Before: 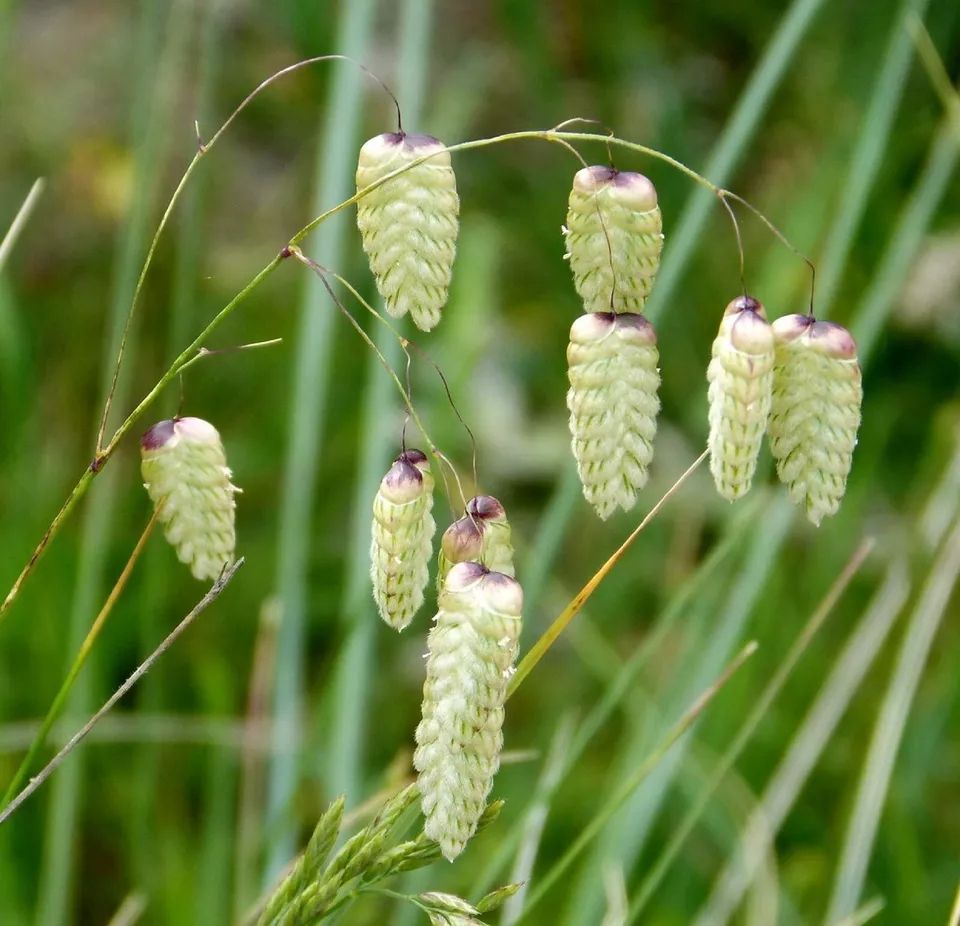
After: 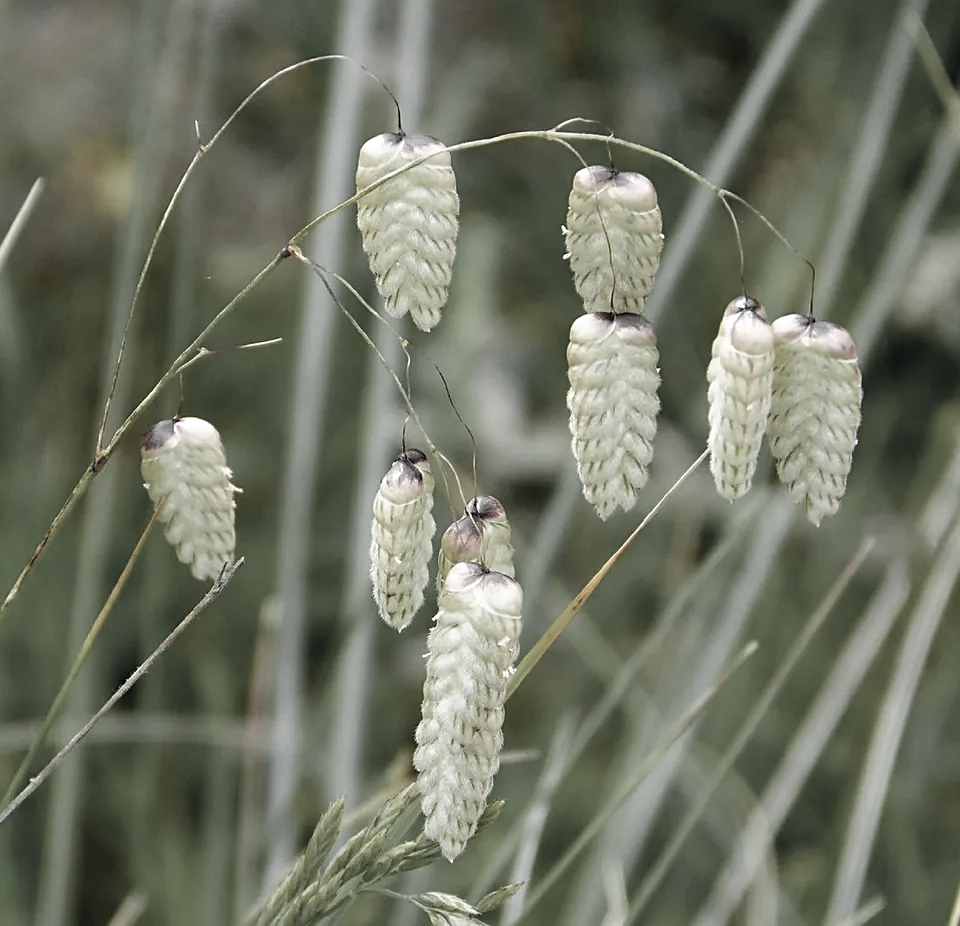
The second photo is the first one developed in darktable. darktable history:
color correction: saturation 0.98
tone equalizer: on, module defaults
sharpen: on, module defaults
color zones: curves: ch0 [(0, 0.613) (0.01, 0.613) (0.245, 0.448) (0.498, 0.529) (0.642, 0.665) (0.879, 0.777) (0.99, 0.613)]; ch1 [(0, 0.035) (0.121, 0.189) (0.259, 0.197) (0.415, 0.061) (0.589, 0.022) (0.732, 0.022) (0.857, 0.026) (0.991, 0.053)]
